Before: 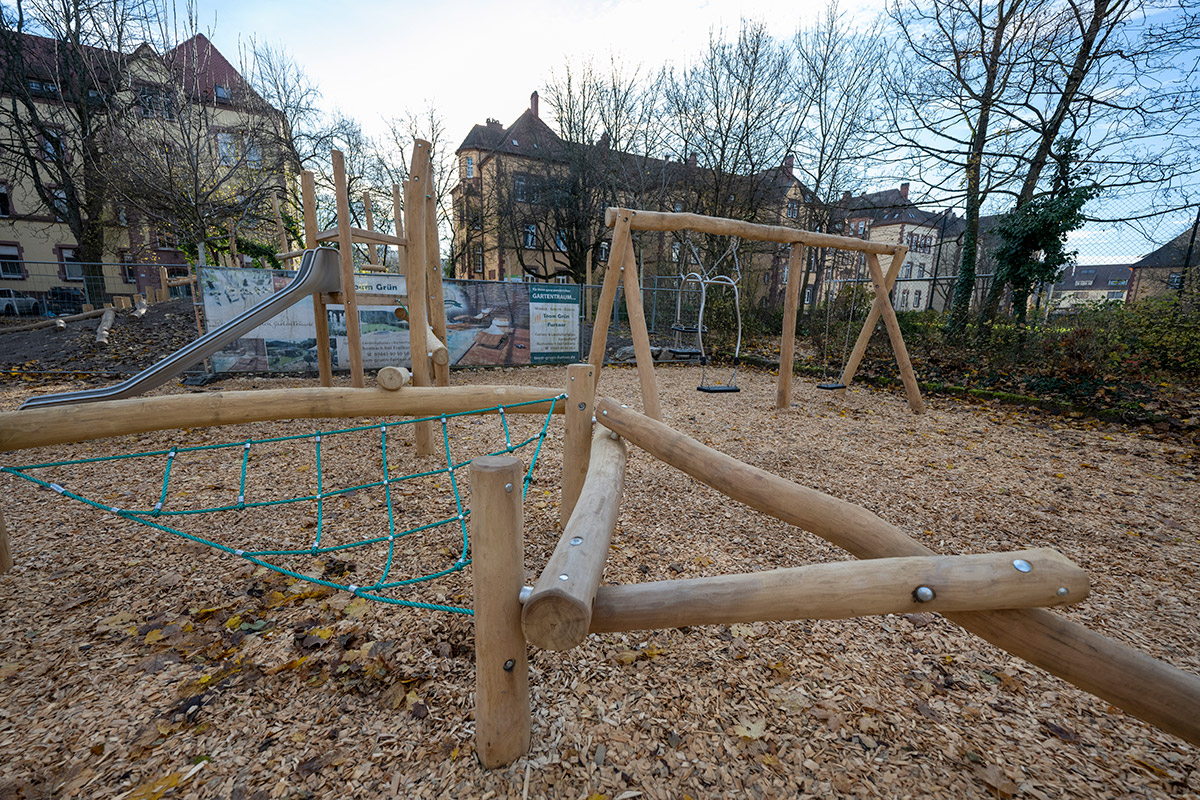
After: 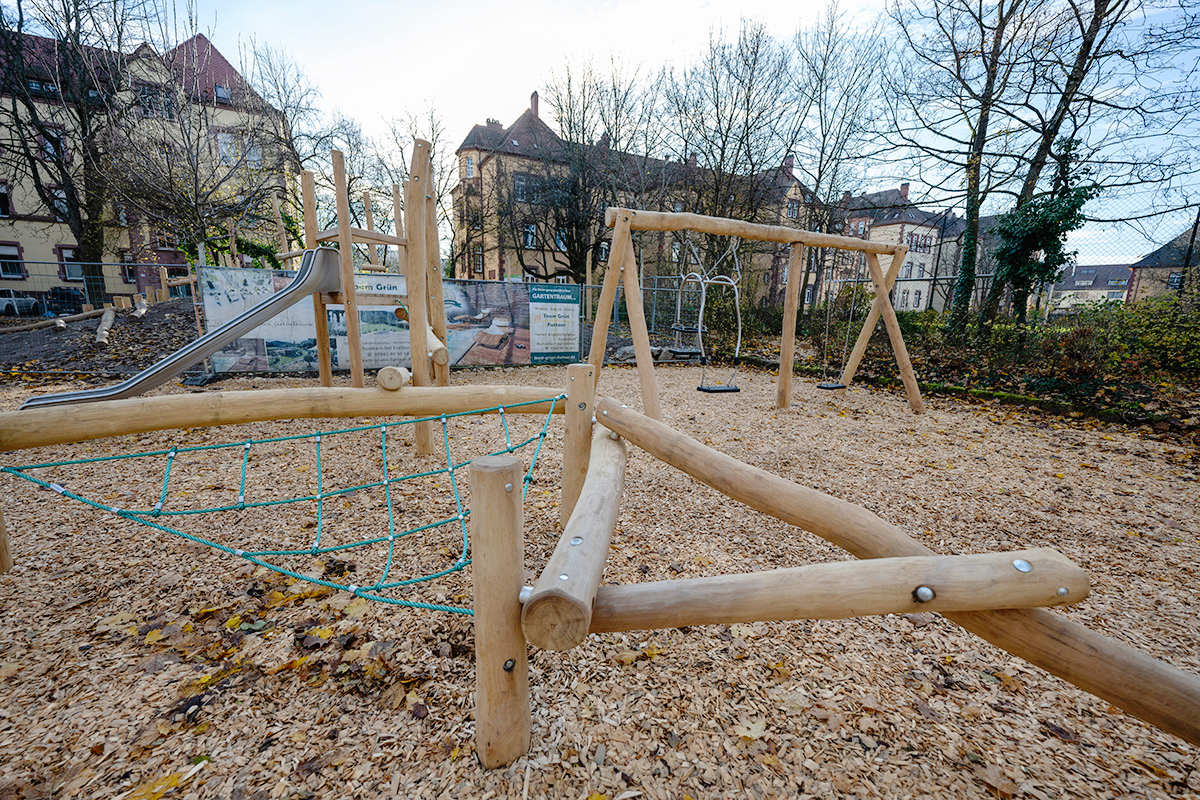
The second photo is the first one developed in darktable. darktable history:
tone curve: curves: ch0 [(0, 0.01) (0.052, 0.045) (0.136, 0.133) (0.275, 0.35) (0.43, 0.54) (0.676, 0.751) (0.89, 0.919) (1, 1)]; ch1 [(0, 0) (0.094, 0.081) (0.285, 0.299) (0.385, 0.403) (0.447, 0.429) (0.495, 0.496) (0.544, 0.552) (0.589, 0.612) (0.722, 0.728) (1, 1)]; ch2 [(0, 0) (0.257, 0.217) (0.43, 0.421) (0.498, 0.507) (0.531, 0.544) (0.56, 0.579) (0.625, 0.642) (1, 1)], preserve colors none
